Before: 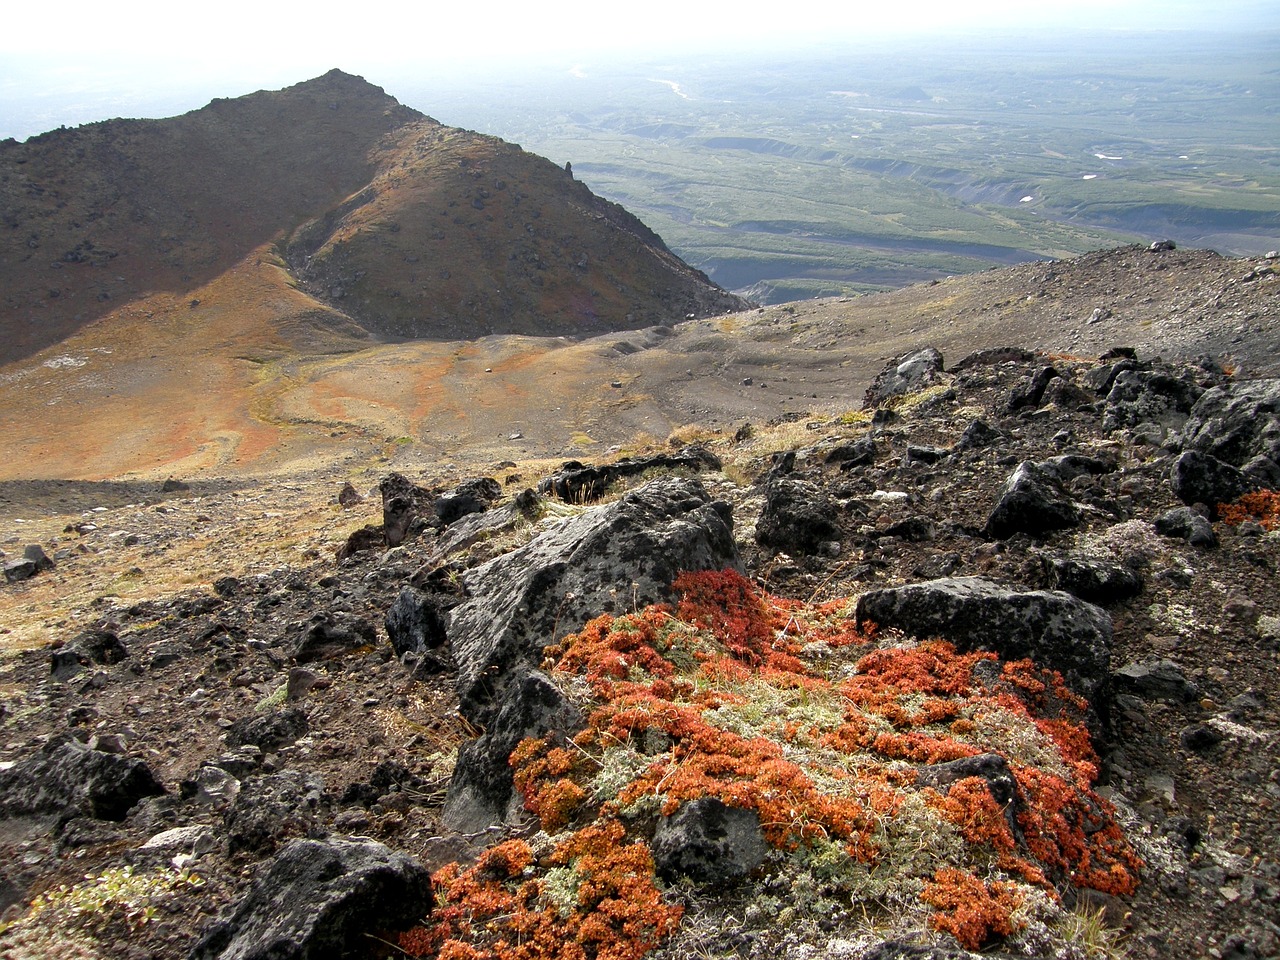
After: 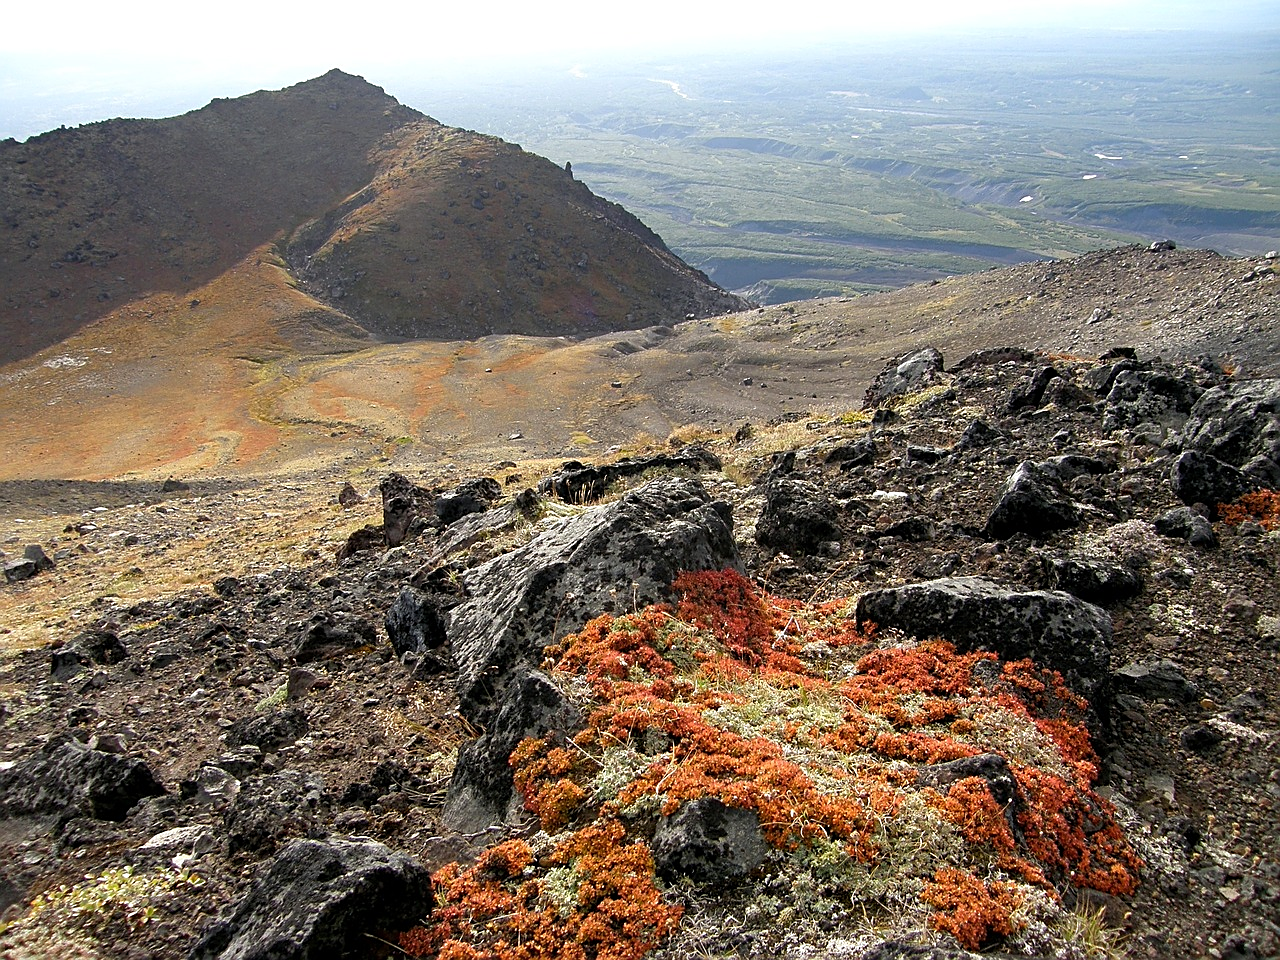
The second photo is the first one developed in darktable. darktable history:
color balance rgb: linear chroma grading › global chroma -1.032%, perceptual saturation grading › global saturation 0.111%, global vibrance 20%
sharpen: on, module defaults
